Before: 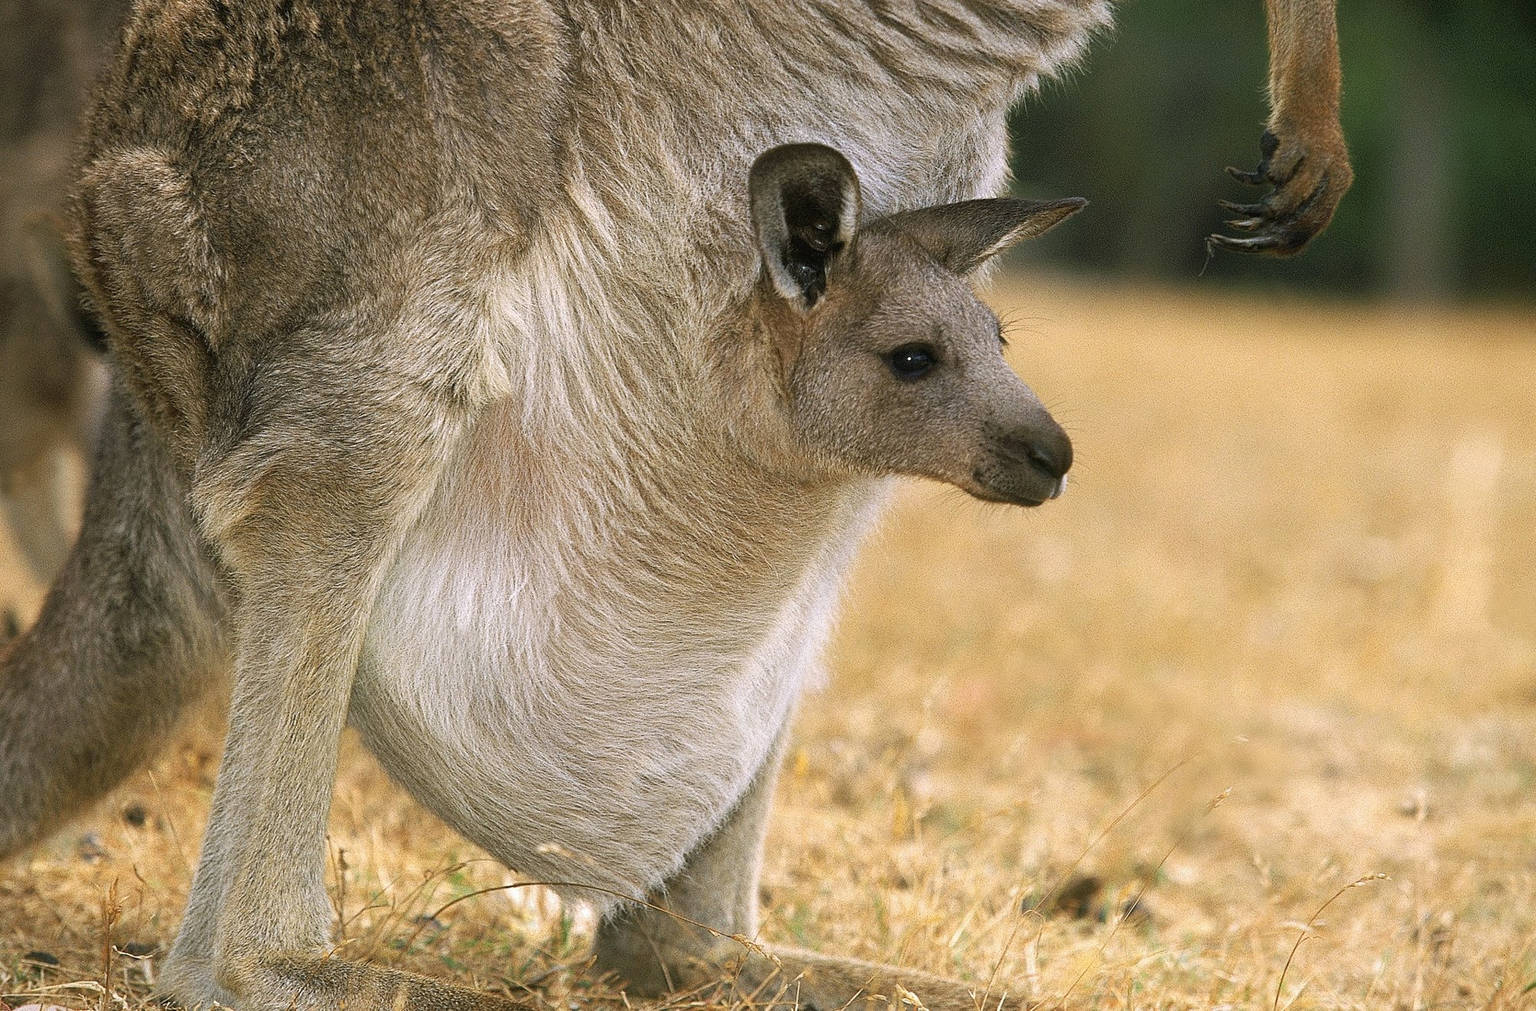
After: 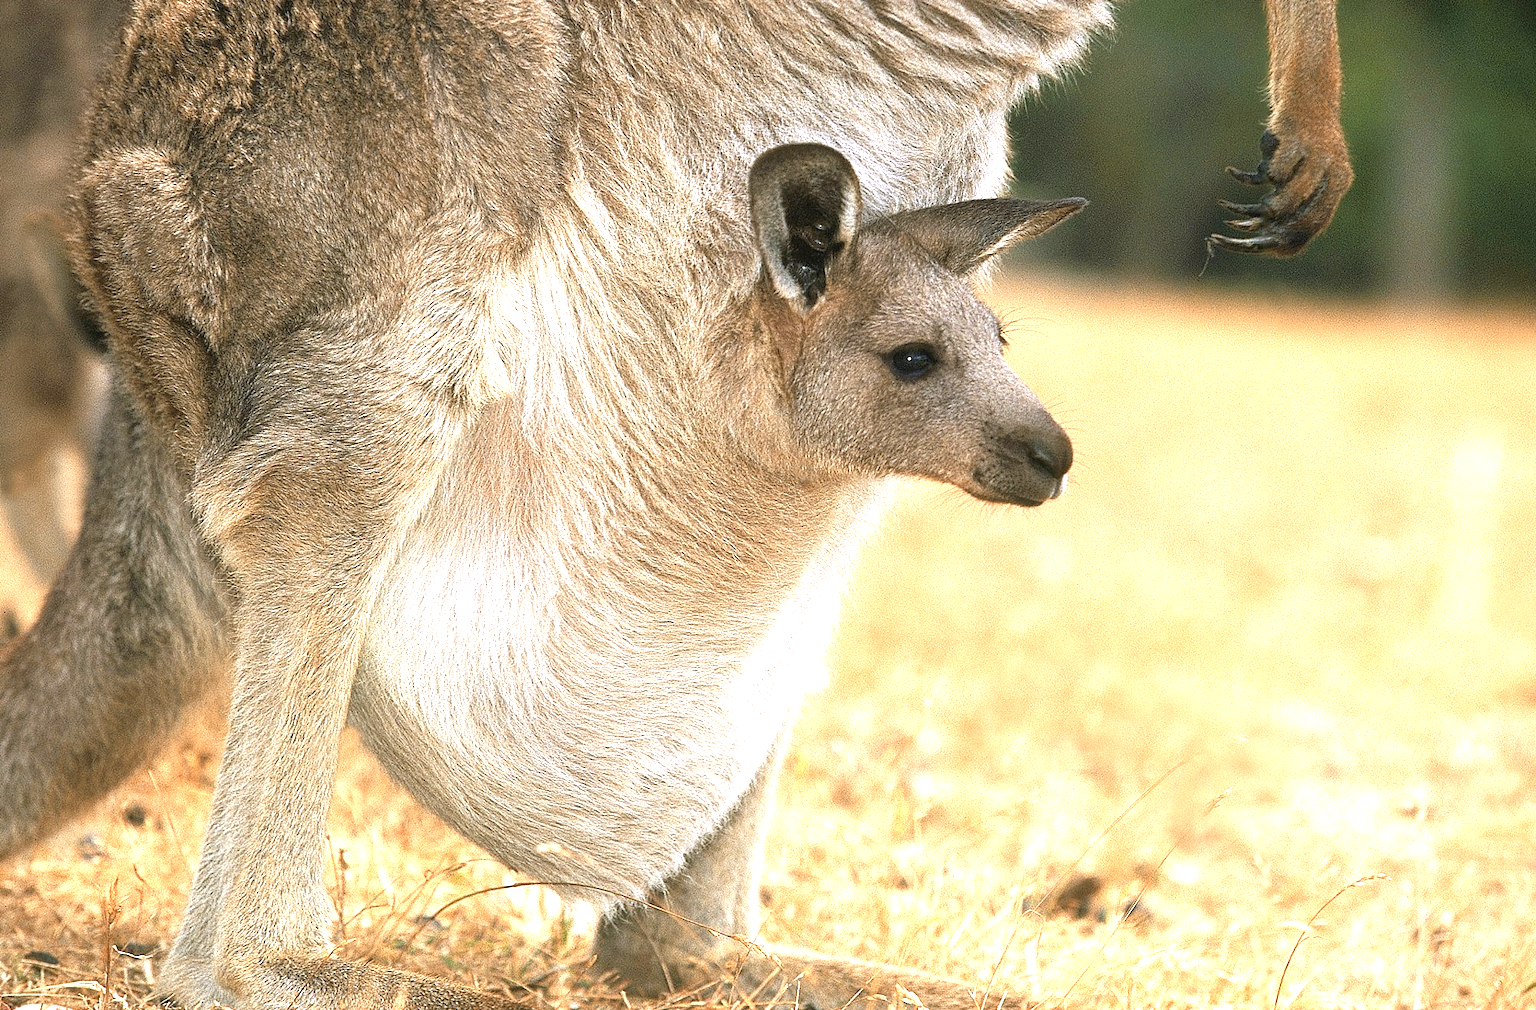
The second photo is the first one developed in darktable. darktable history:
exposure: black level correction 0, exposure 1.101 EV, compensate exposure bias true, compensate highlight preservation false
color zones: curves: ch2 [(0, 0.5) (0.143, 0.5) (0.286, 0.416) (0.429, 0.5) (0.571, 0.5) (0.714, 0.5) (0.857, 0.5) (1, 0.5)]
